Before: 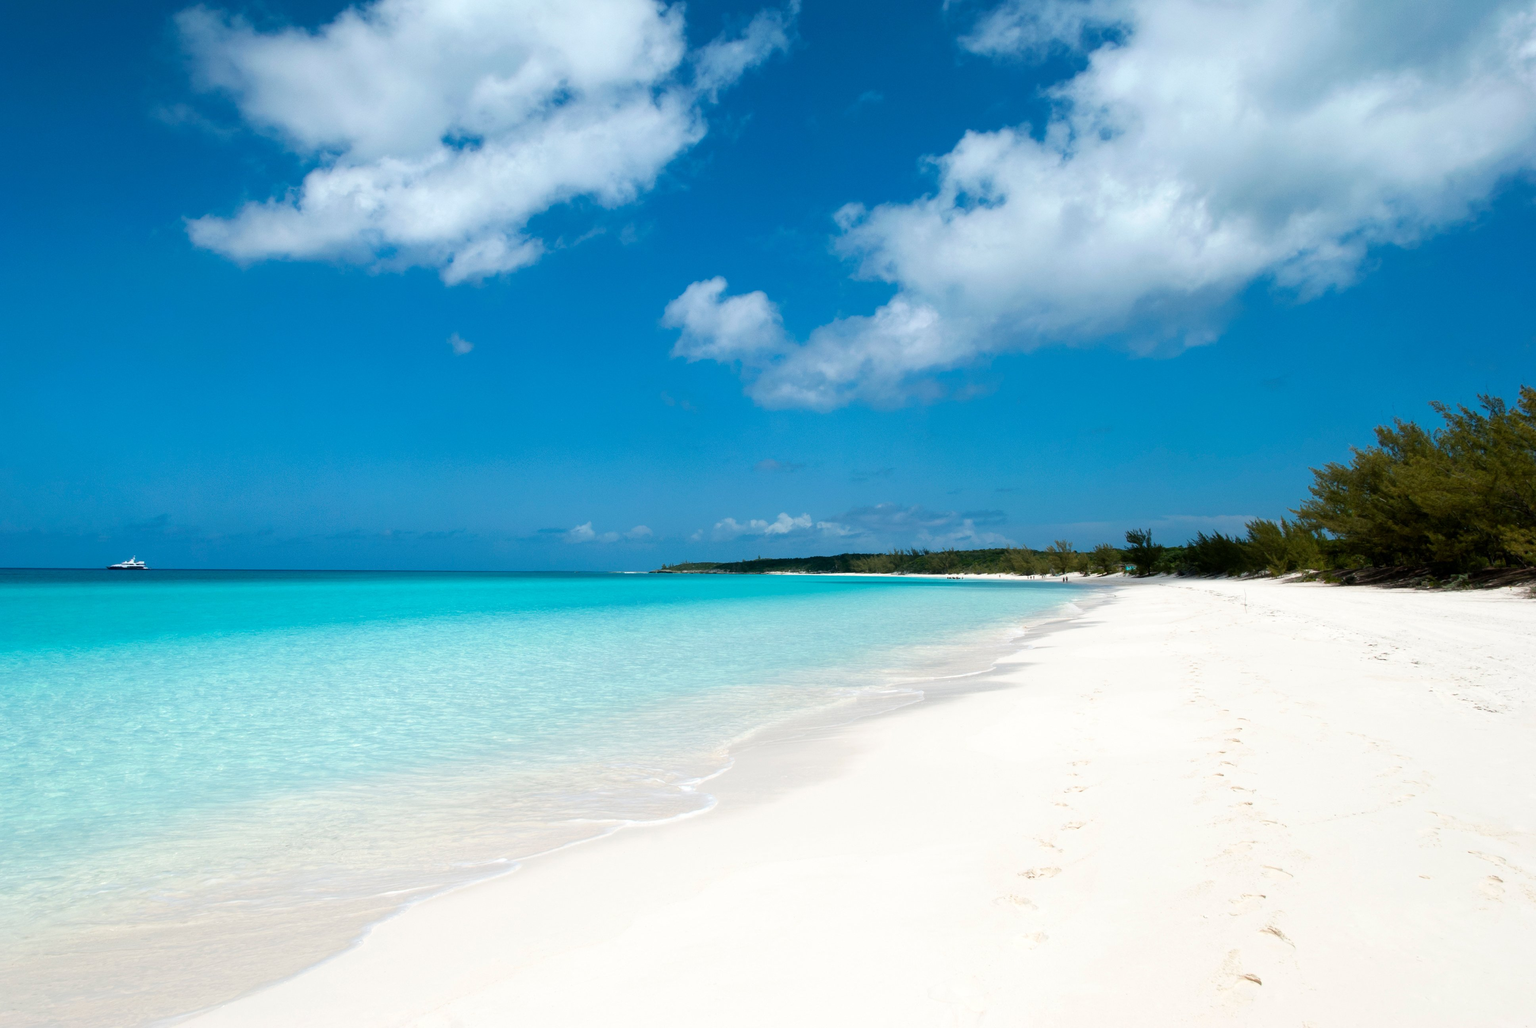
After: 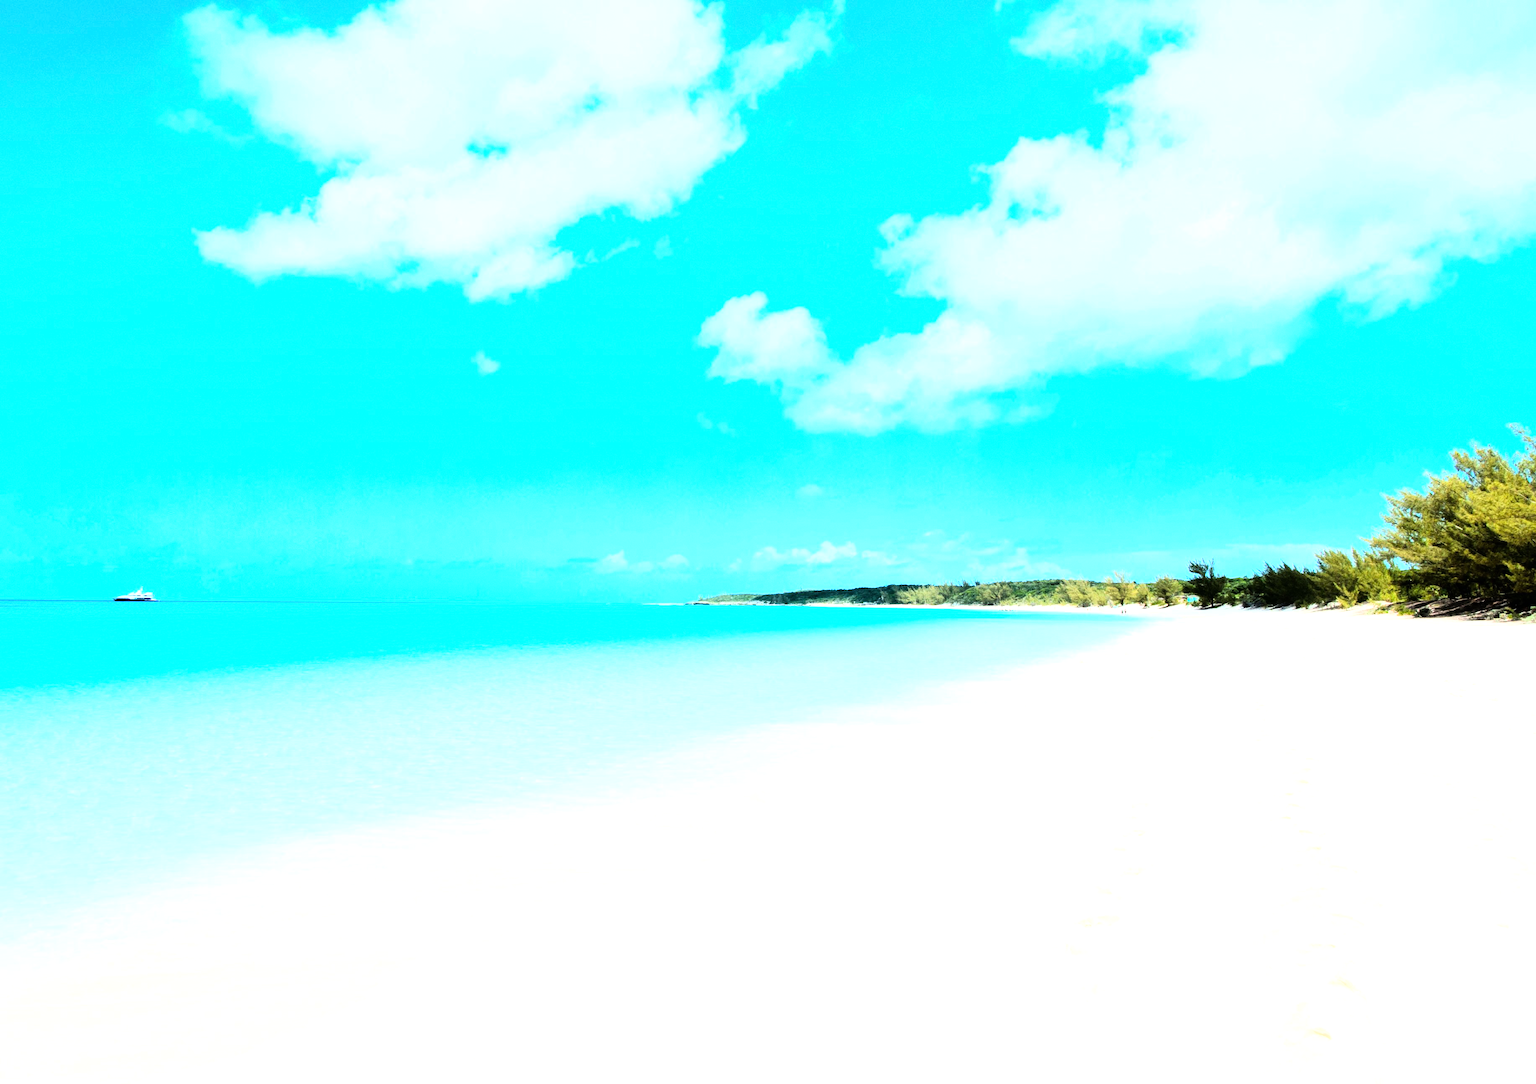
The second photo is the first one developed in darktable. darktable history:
rgb curve: curves: ch0 [(0, 0) (0.21, 0.15) (0.24, 0.21) (0.5, 0.75) (0.75, 0.96) (0.89, 0.99) (1, 1)]; ch1 [(0, 0.02) (0.21, 0.13) (0.25, 0.2) (0.5, 0.67) (0.75, 0.9) (0.89, 0.97) (1, 1)]; ch2 [(0, 0.02) (0.21, 0.13) (0.25, 0.2) (0.5, 0.67) (0.75, 0.9) (0.89, 0.97) (1, 1)], compensate middle gray true
crop and rotate: right 5.167%
exposure: black level correction 0, exposure 1.975 EV, compensate exposure bias true, compensate highlight preservation false
